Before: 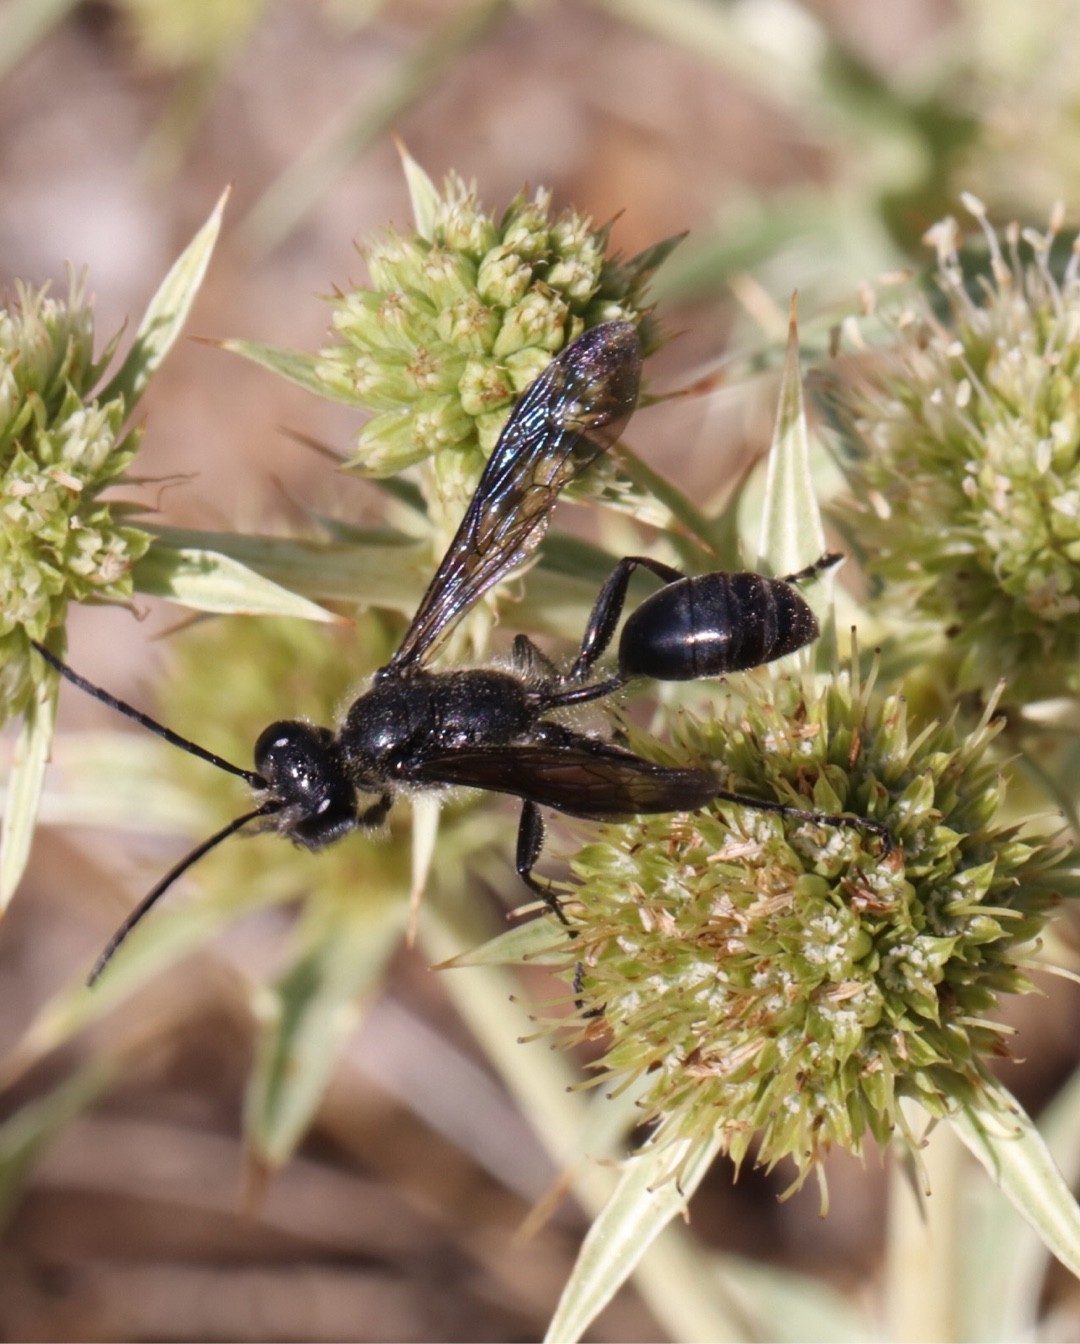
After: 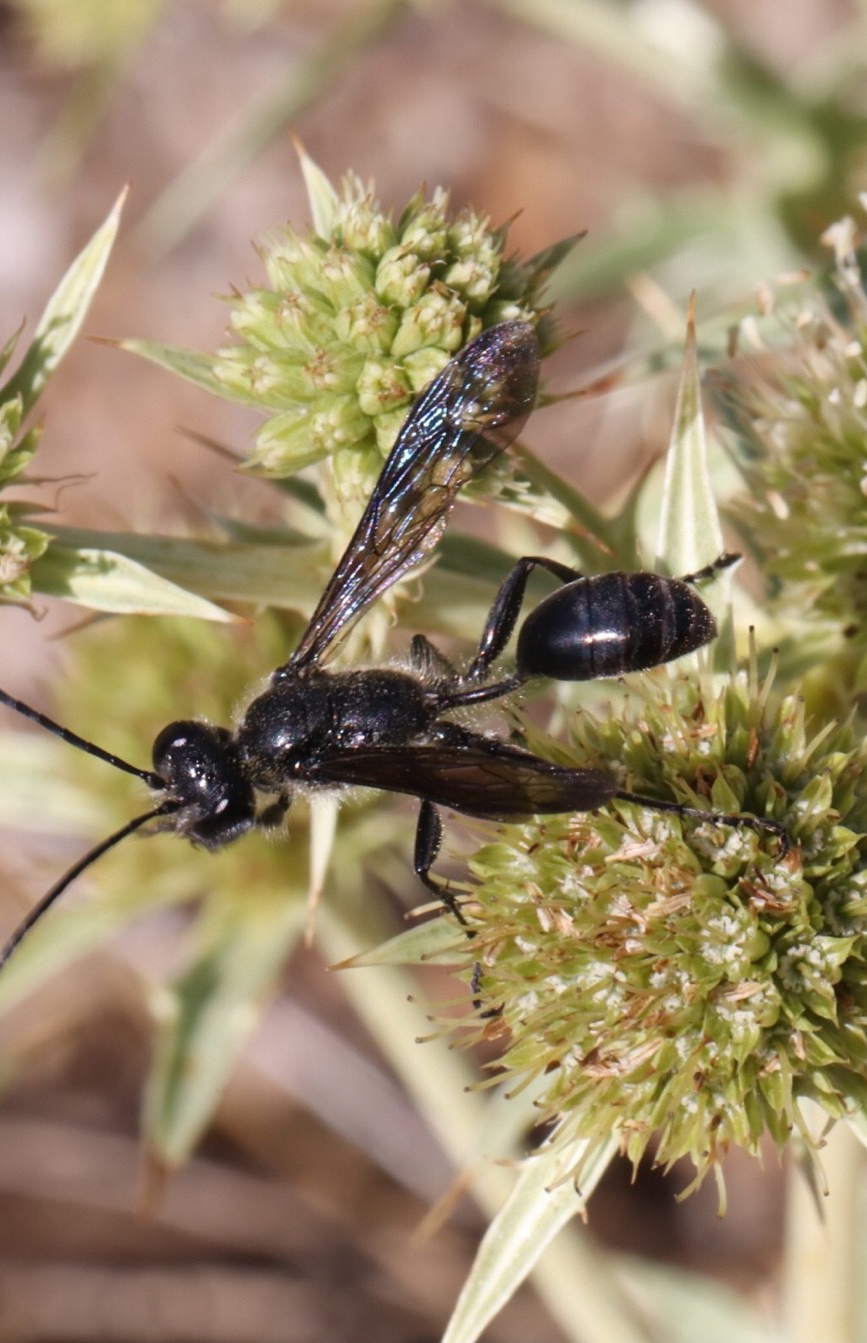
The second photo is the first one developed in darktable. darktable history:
crop and rotate: left 9.486%, right 10.17%
